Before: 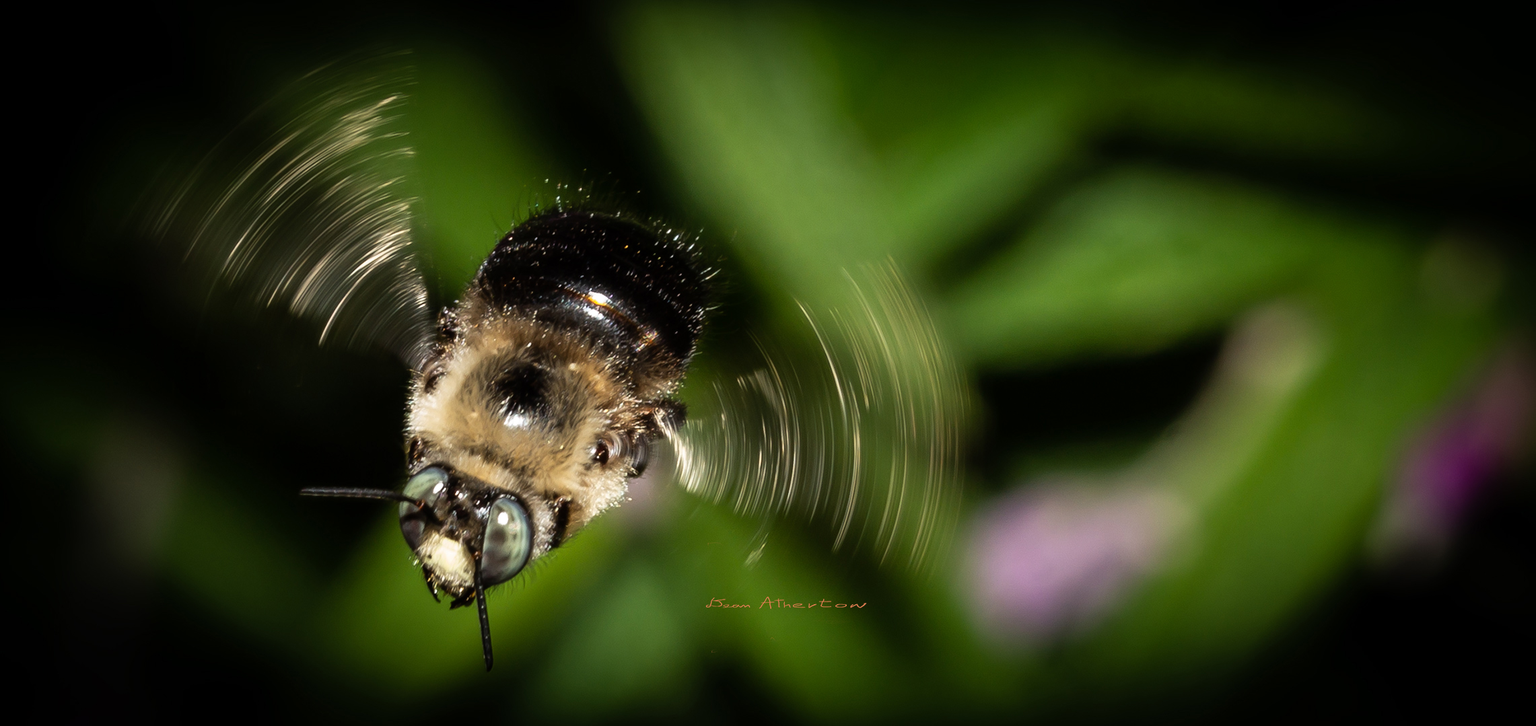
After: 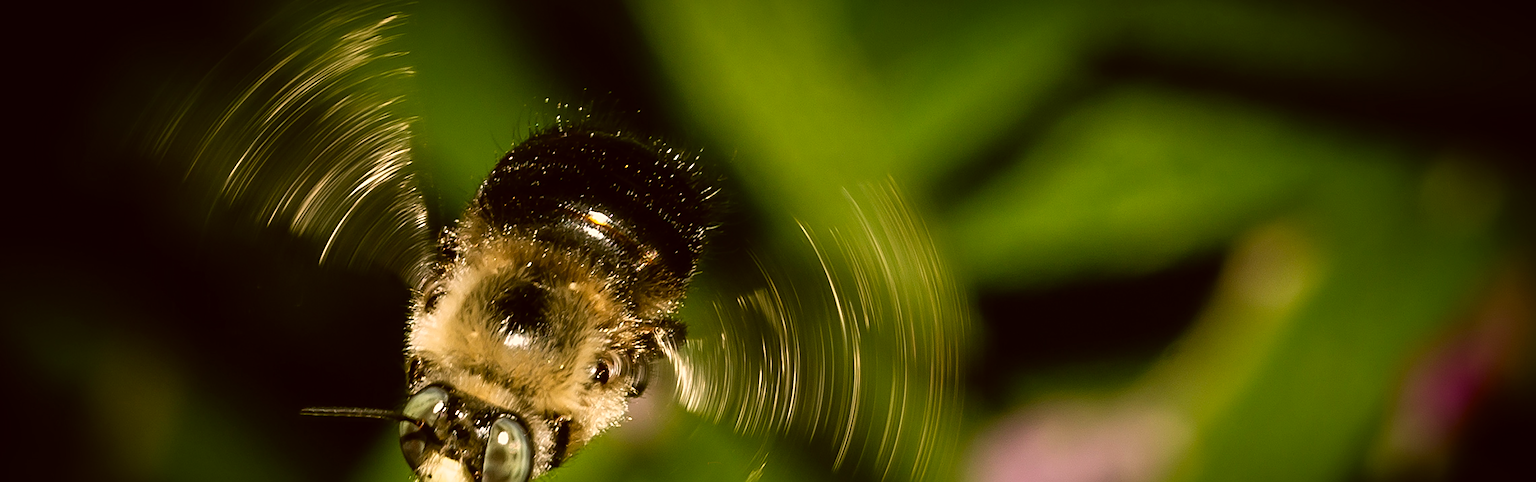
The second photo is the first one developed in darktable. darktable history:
color correction: highlights a* 8.57, highlights b* 14.94, shadows a* -0.377, shadows b* 27.21
crop: top 11.162%, bottom 22.365%
sharpen: on, module defaults
